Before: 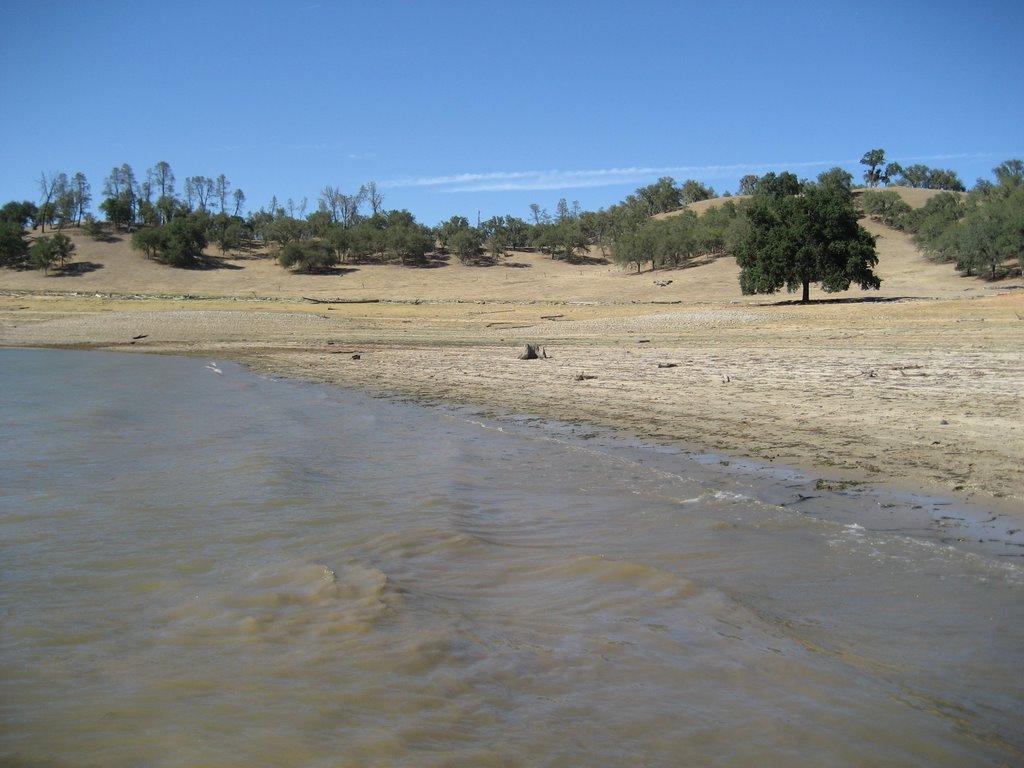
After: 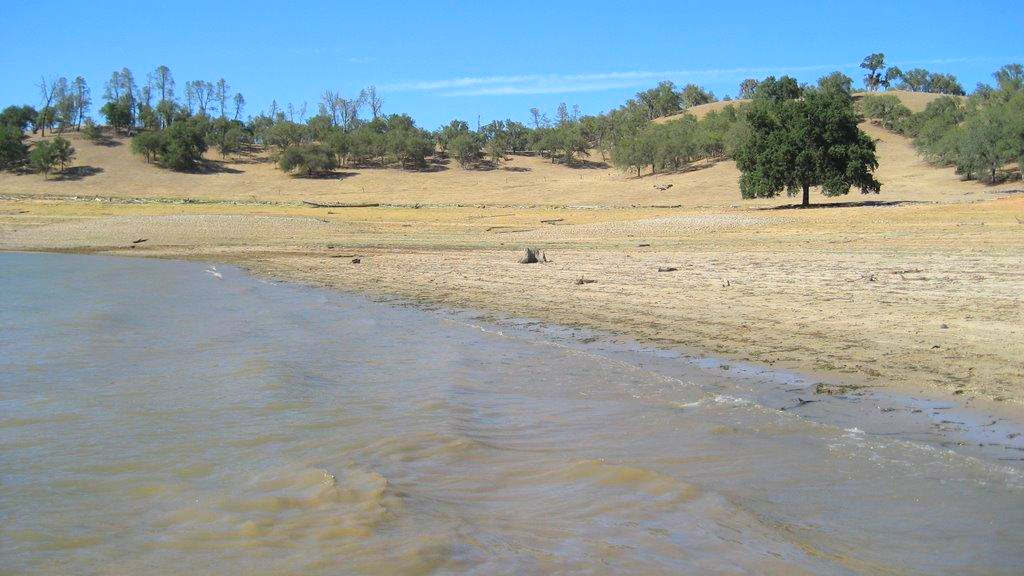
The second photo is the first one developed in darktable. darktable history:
crop and rotate: top 12.5%, bottom 12.5%
contrast brightness saturation: contrast 0.07, brightness 0.18, saturation 0.4
